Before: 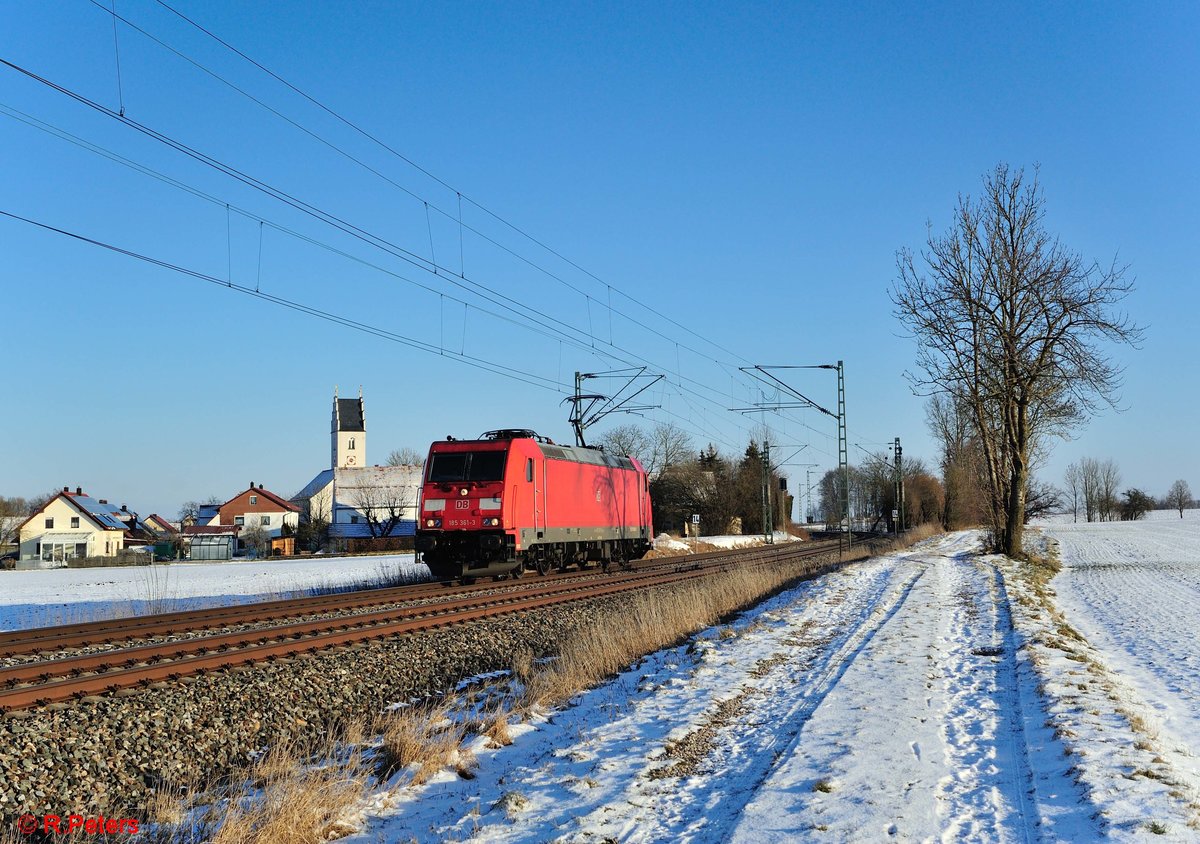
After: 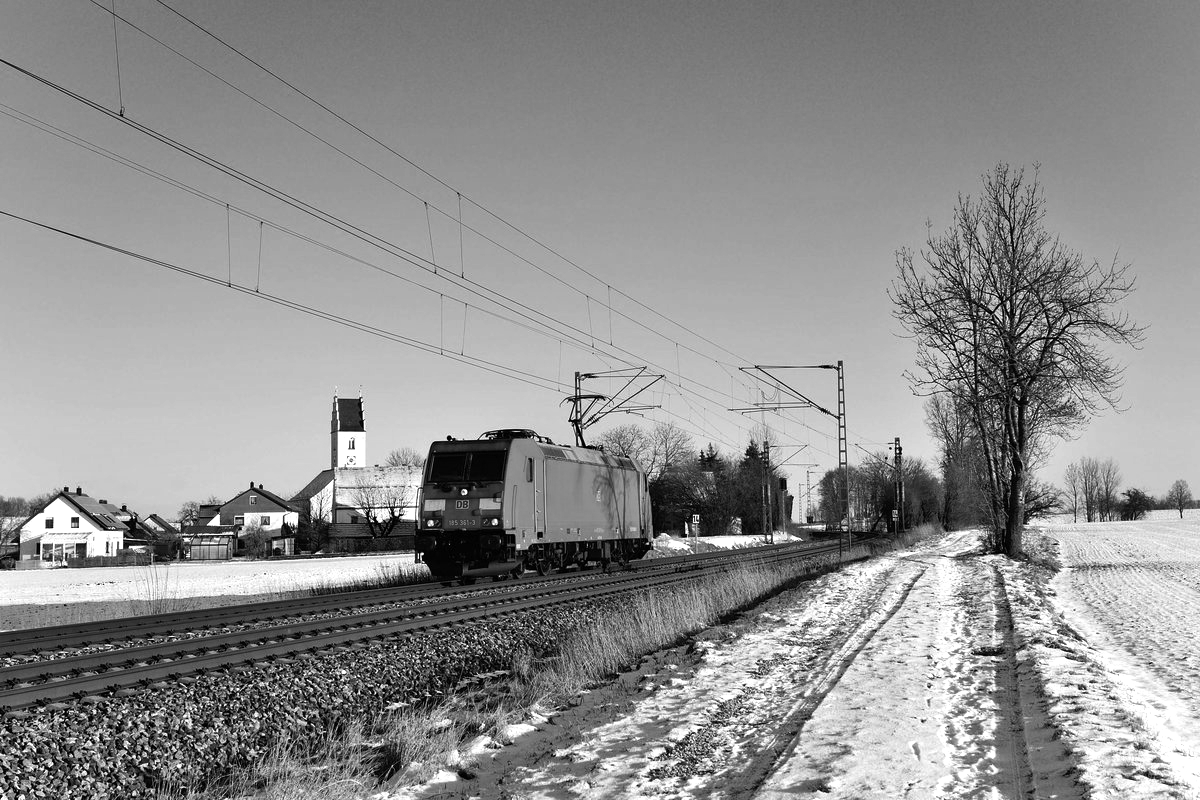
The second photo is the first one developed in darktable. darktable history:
color balance rgb: linear chroma grading › global chroma 9%, perceptual saturation grading › global saturation 36%, perceptual saturation grading › shadows 35%, perceptual brilliance grading › global brilliance 15%, perceptual brilliance grading › shadows -35%, global vibrance 15%
monochrome: on, module defaults
crop and rotate: top 0%, bottom 5.097%
color correction: highlights a* 0.816, highlights b* 2.78, saturation 1.1
